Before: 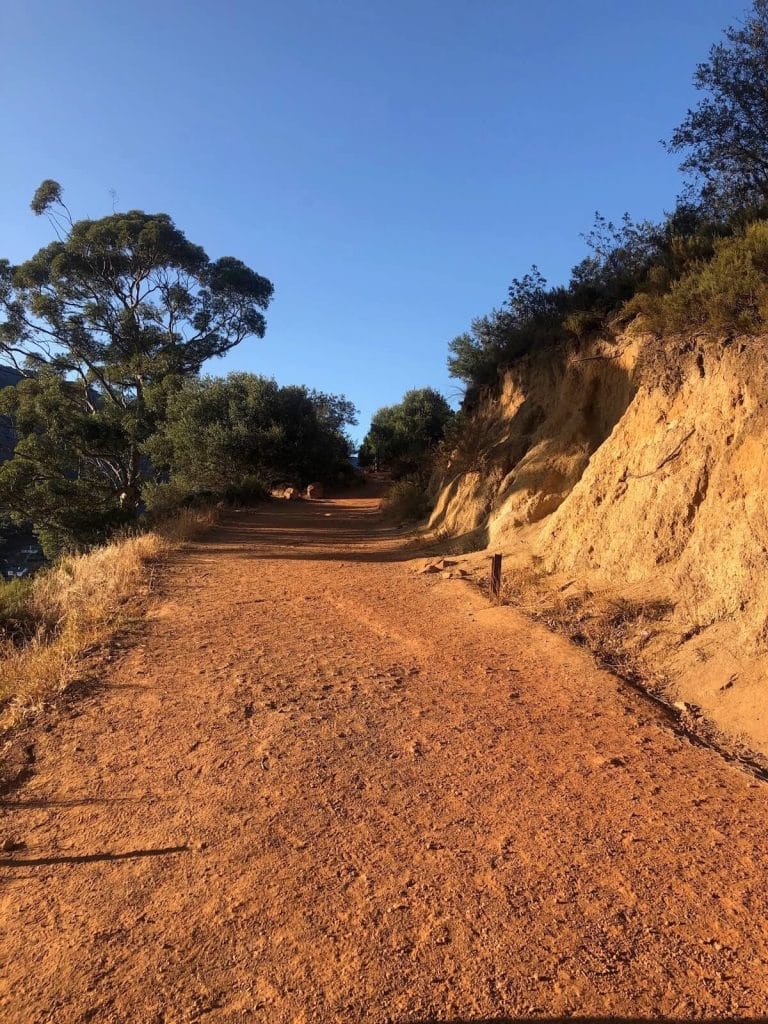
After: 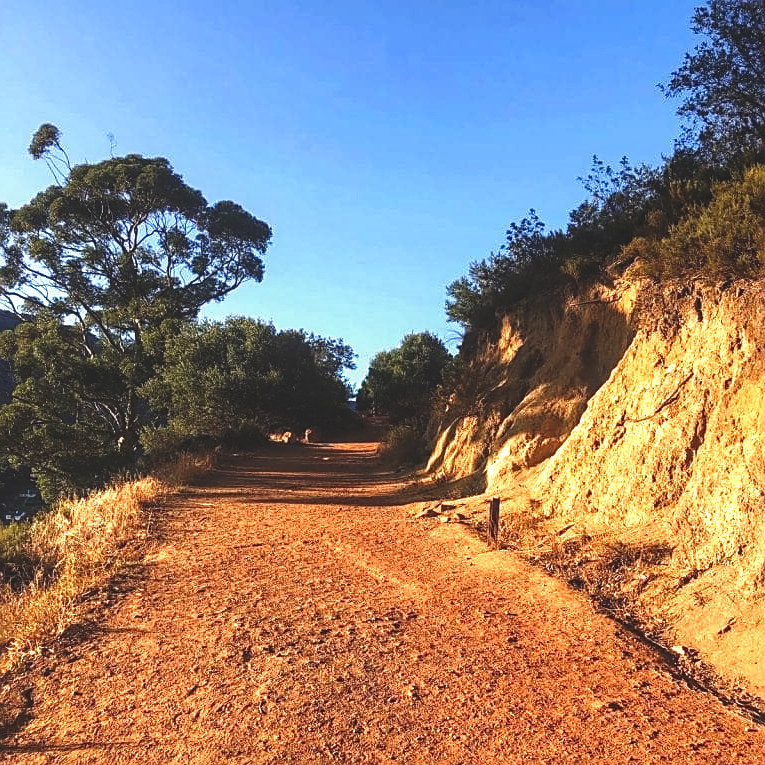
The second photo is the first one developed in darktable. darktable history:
crop: left 0.387%, top 5.469%, bottom 19.809%
exposure: black level correction -0.062, exposure -0.05 EV, compensate highlight preservation false
local contrast: on, module defaults
filmic rgb: black relative exposure -8.2 EV, white relative exposure 2.2 EV, threshold 3 EV, hardness 7.11, latitude 85.74%, contrast 1.696, highlights saturation mix -4%, shadows ↔ highlights balance -2.69%, preserve chrominance no, color science v5 (2021), contrast in shadows safe, contrast in highlights safe, enable highlight reconstruction true
sharpen: on, module defaults
color balance rgb: perceptual saturation grading › global saturation 20%, perceptual saturation grading › highlights -25%, perceptual saturation grading › shadows 25%
